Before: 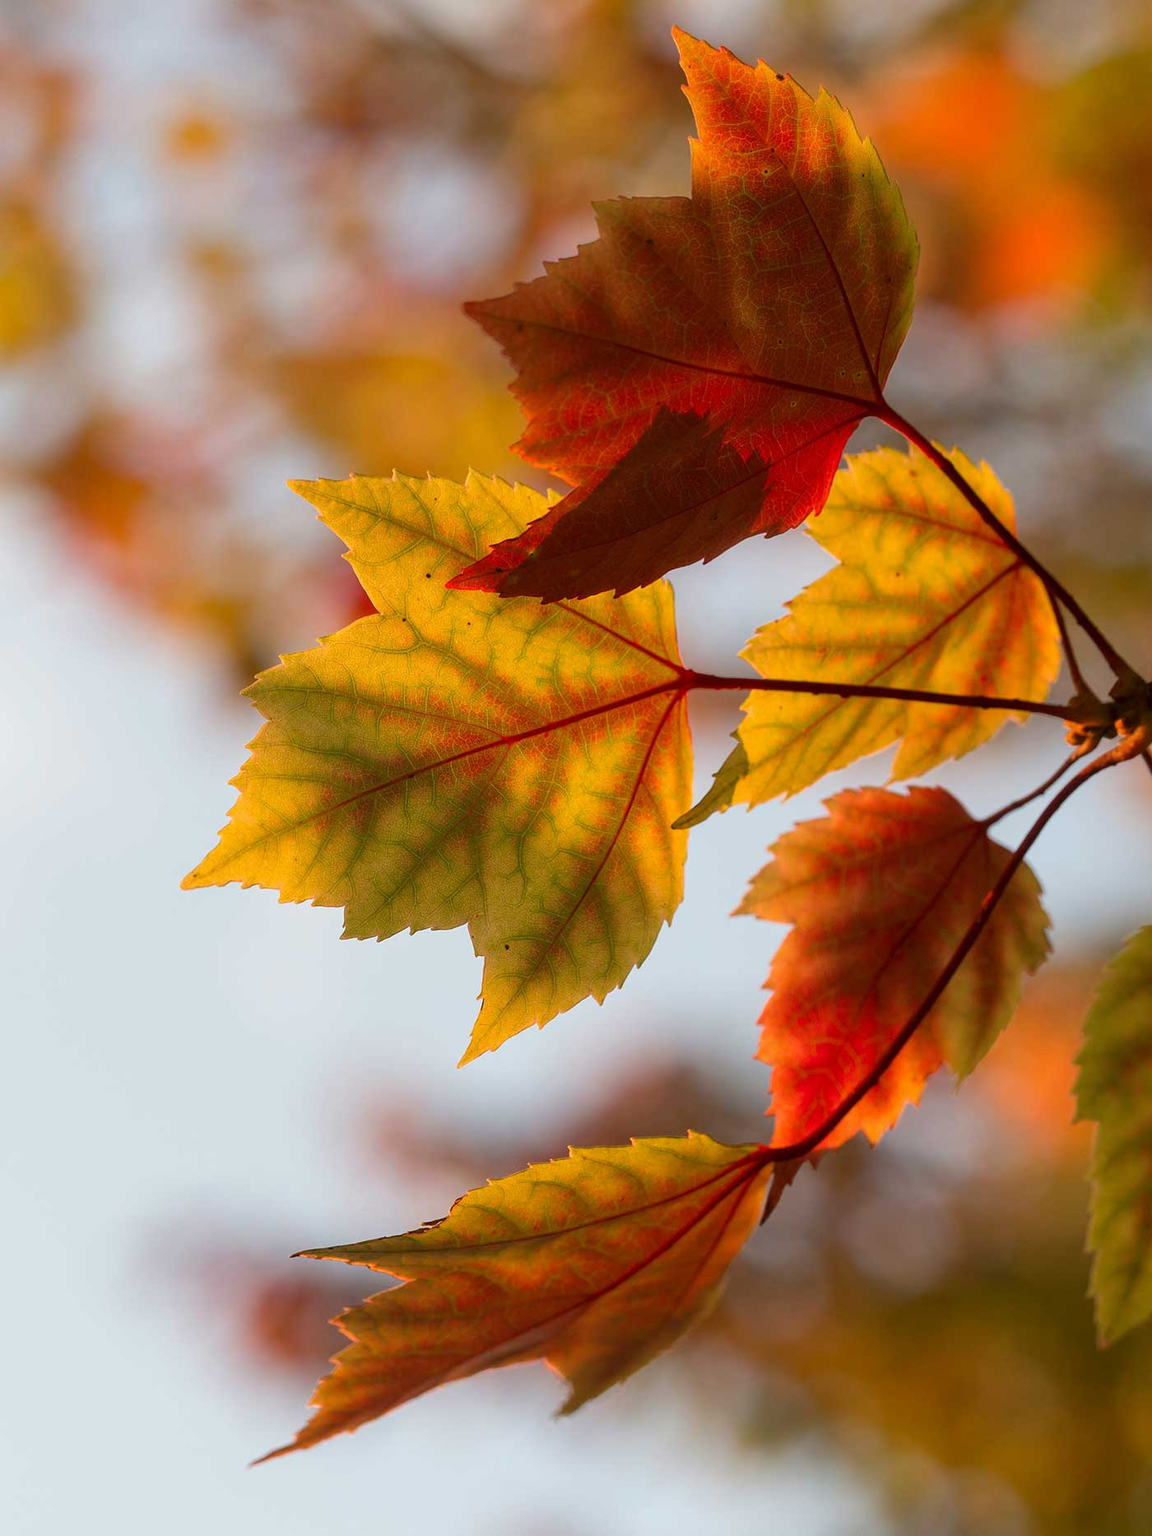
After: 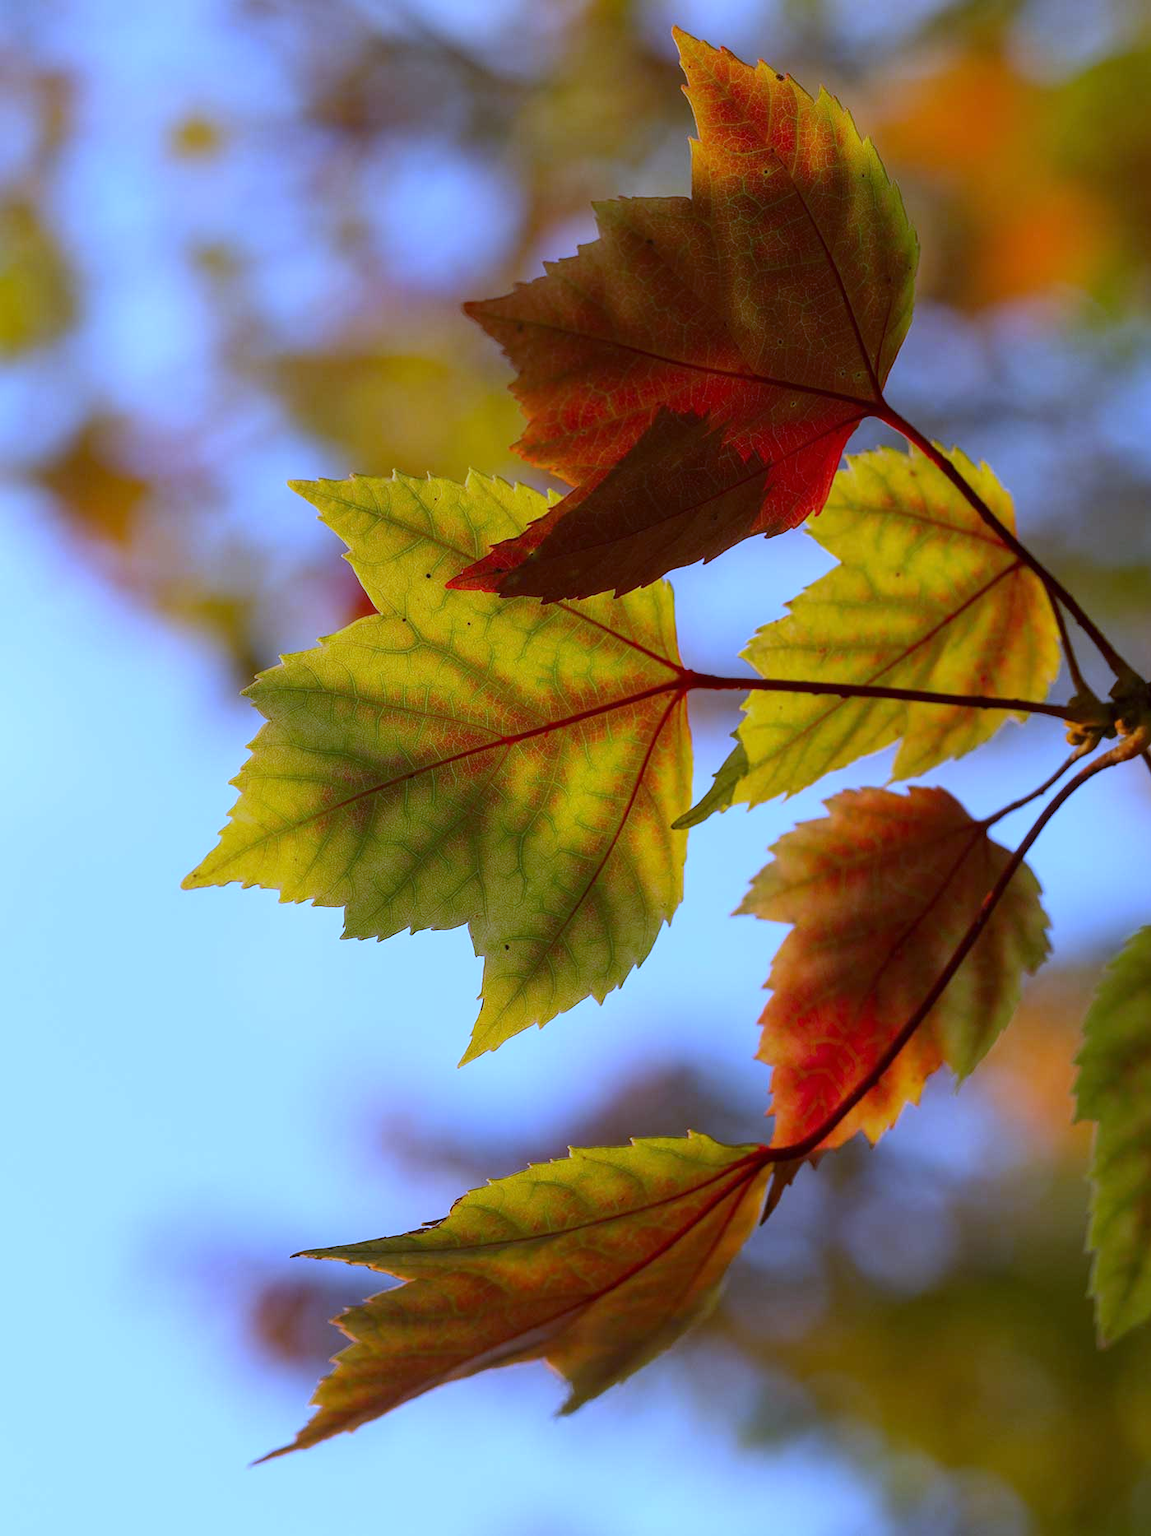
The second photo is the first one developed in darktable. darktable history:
exposure: compensate highlight preservation false
white balance: red 0.766, blue 1.537
